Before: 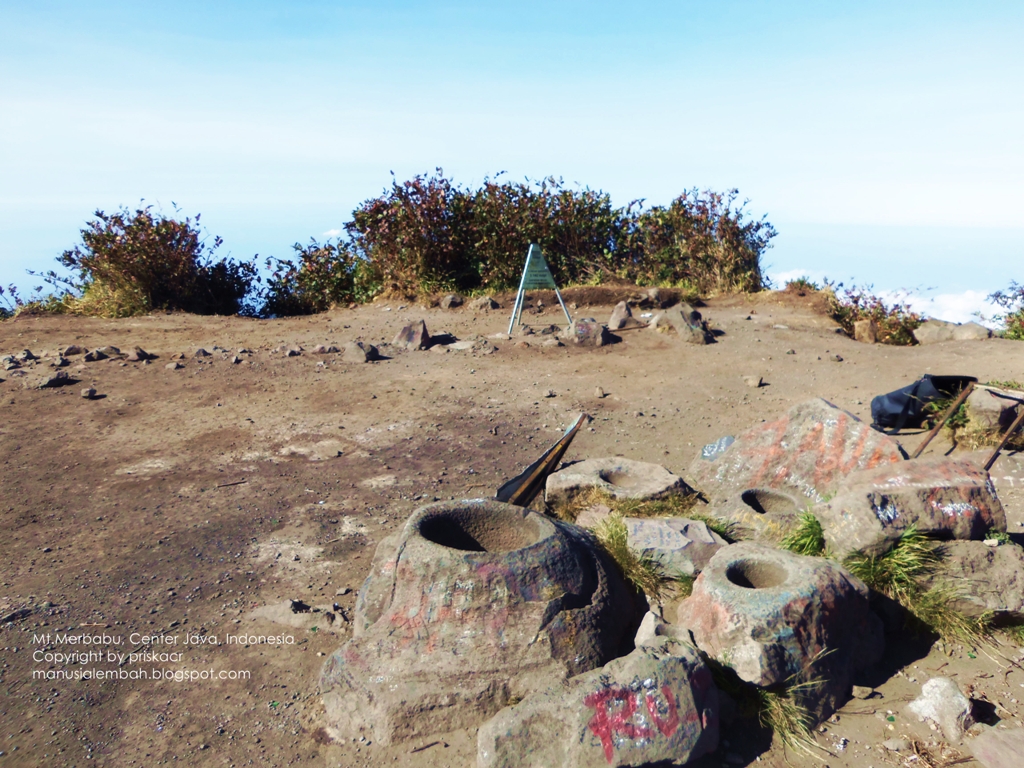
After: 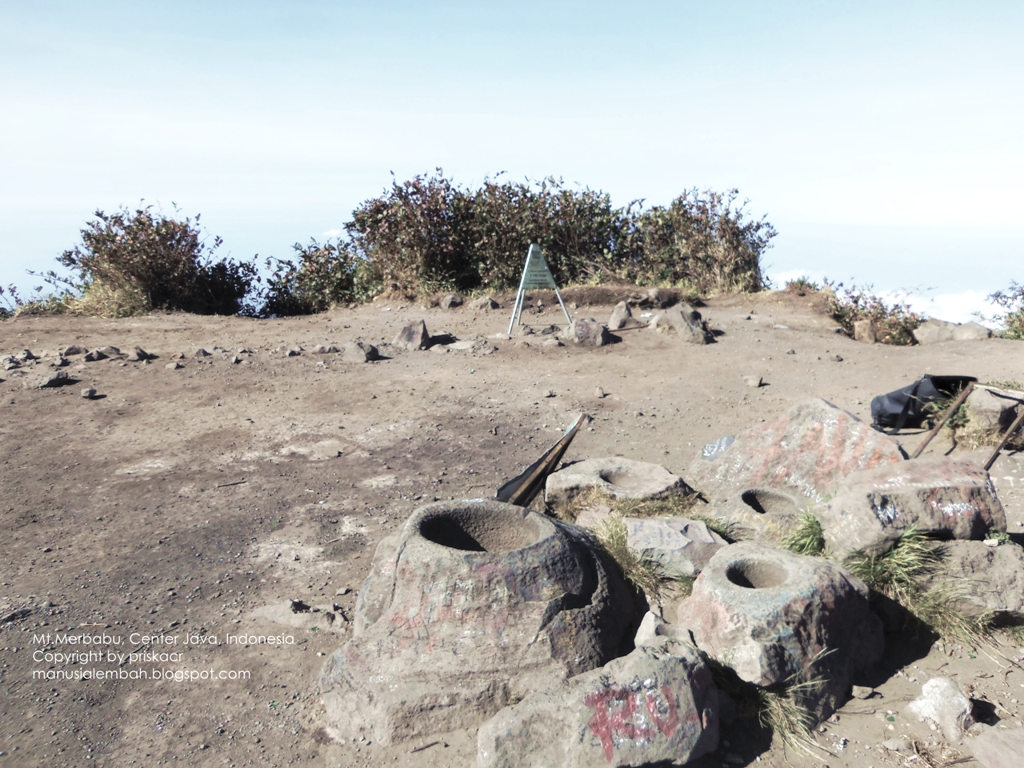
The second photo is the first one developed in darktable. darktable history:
local contrast: highlights 107%, shadows 102%, detail 119%, midtone range 0.2
contrast brightness saturation: brightness 0.187, saturation -0.491
